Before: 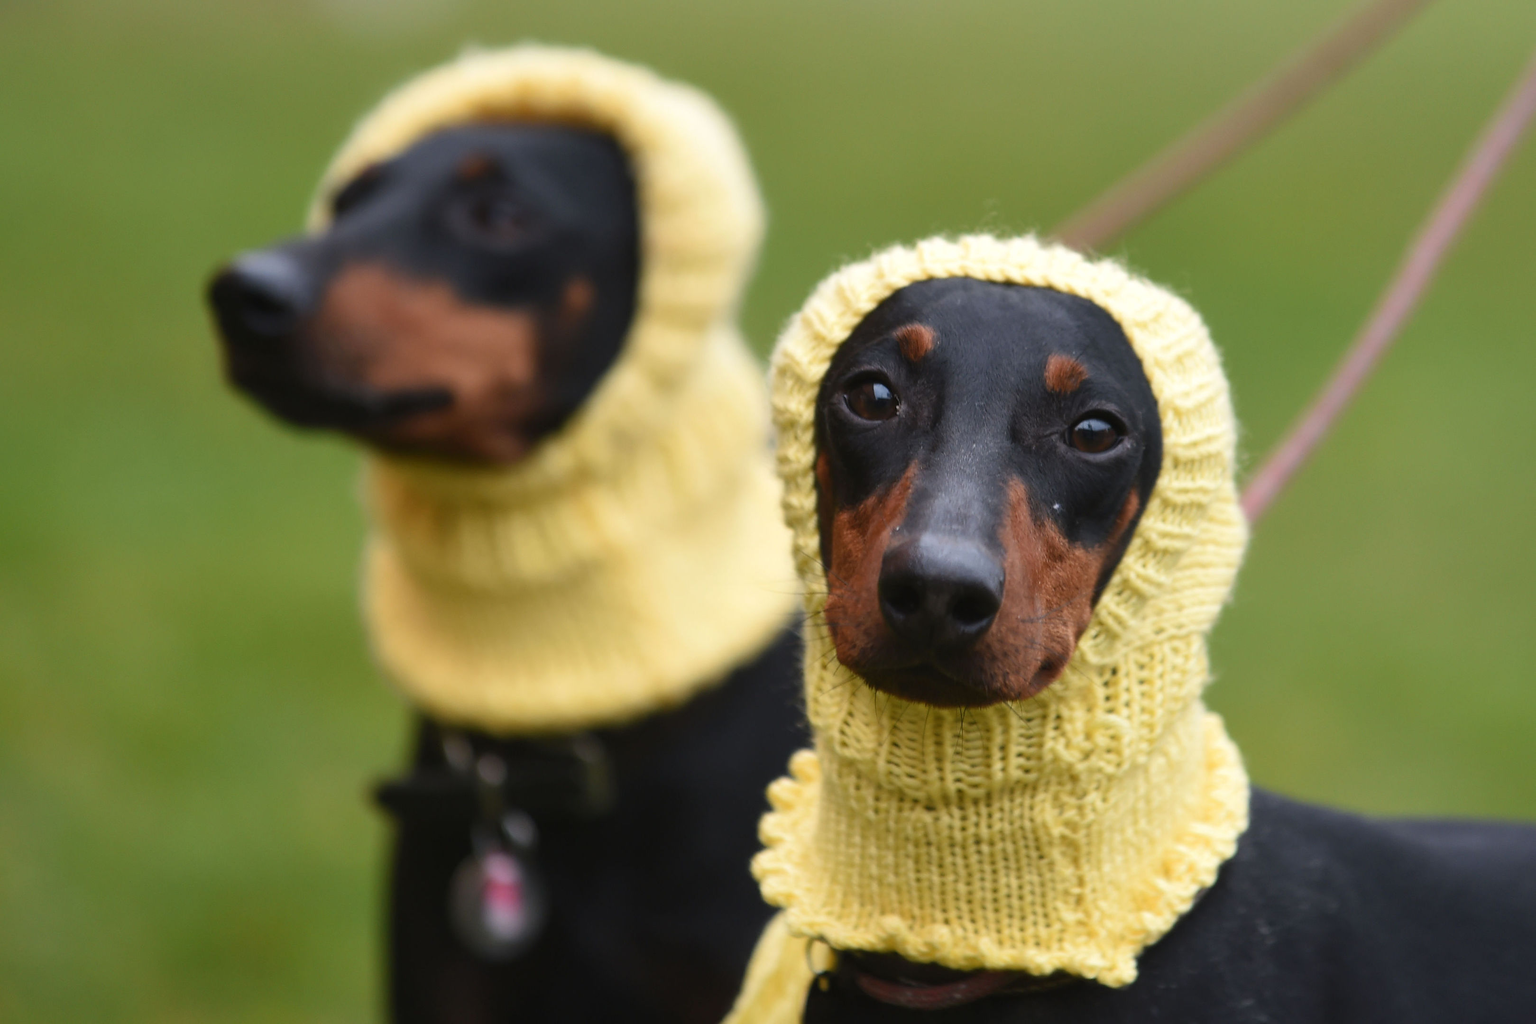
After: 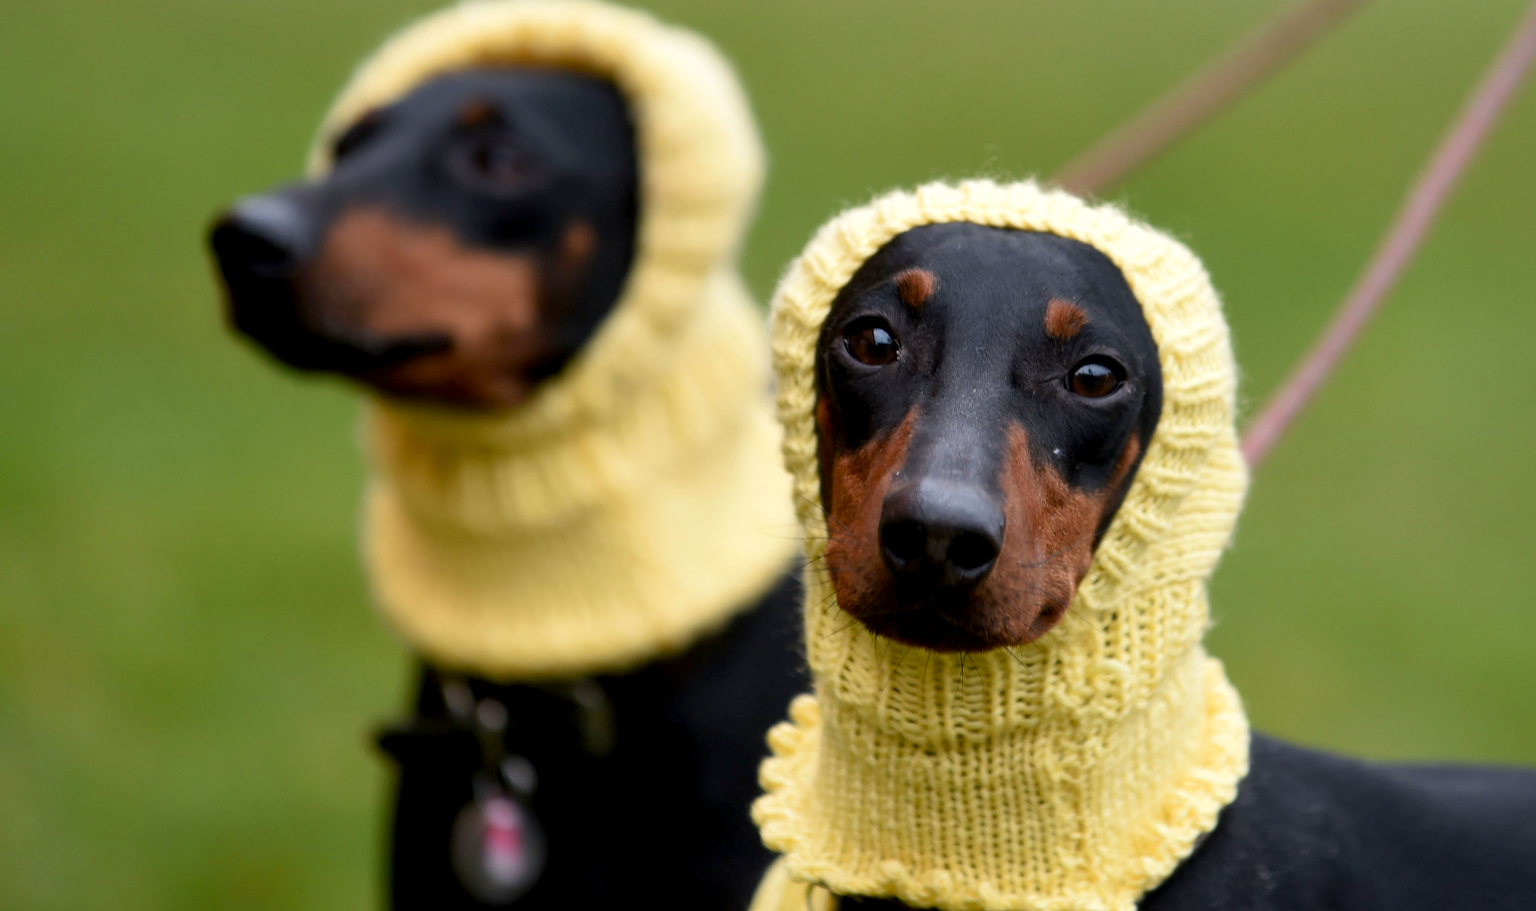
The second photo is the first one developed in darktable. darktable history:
crop and rotate: top 5.434%, bottom 5.564%
exposure: black level correction 0.009, exposure 0.016 EV, compensate highlight preservation false
